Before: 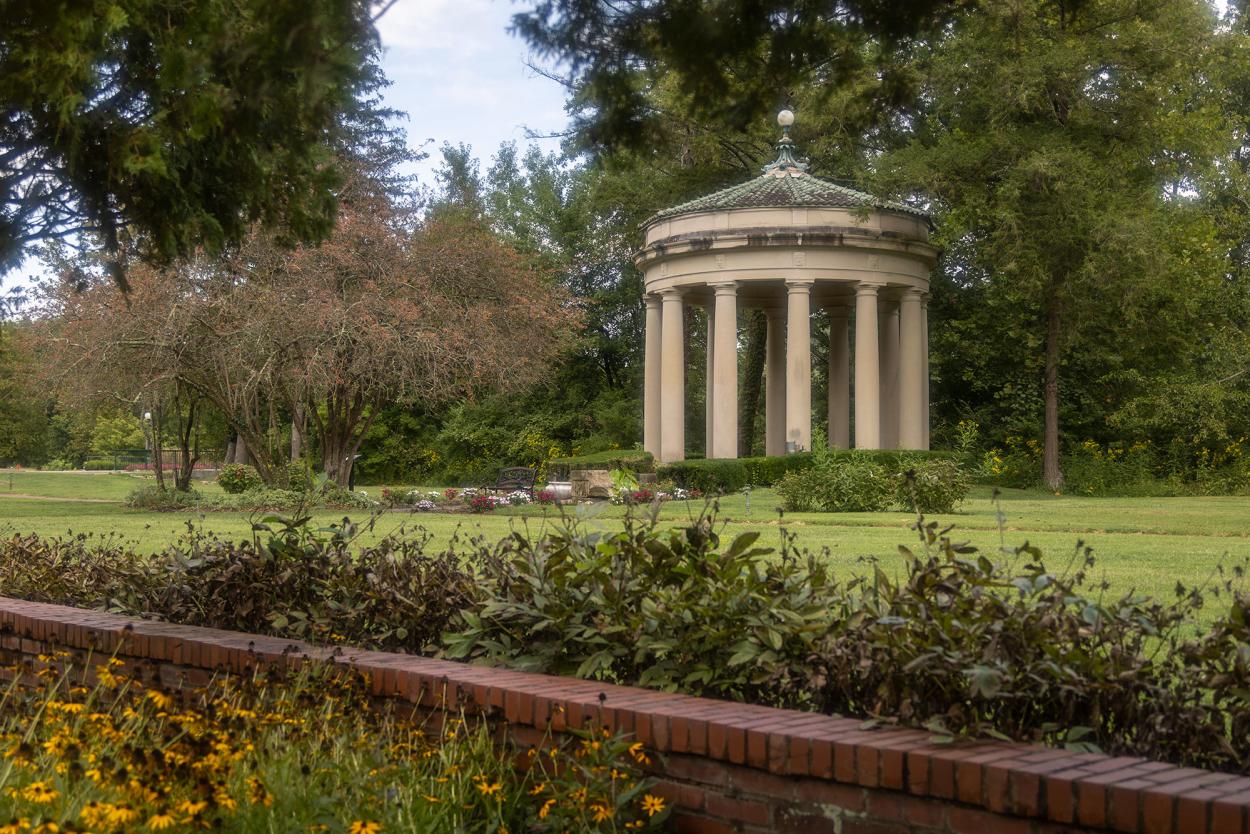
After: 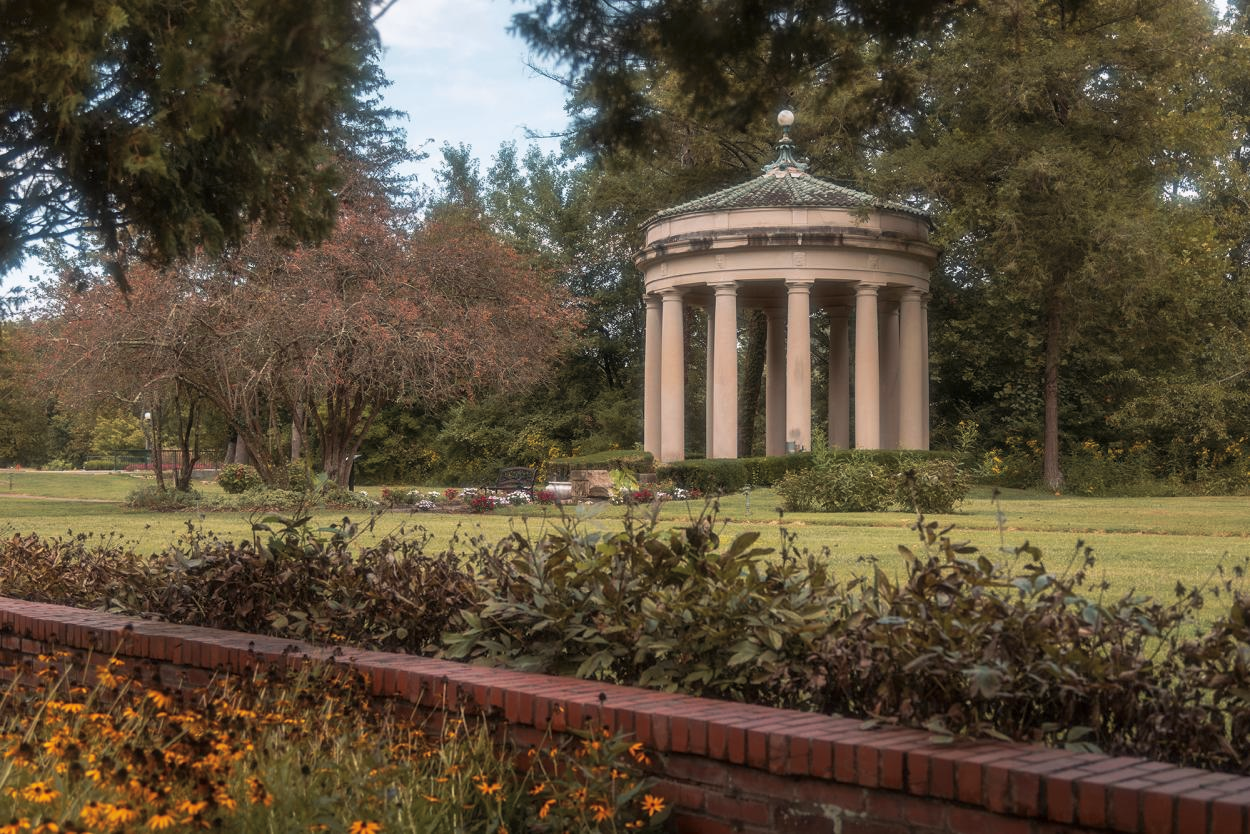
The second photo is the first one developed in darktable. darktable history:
tone curve: curves: ch0 [(0, 0) (0.003, 0.003) (0.011, 0.015) (0.025, 0.031) (0.044, 0.056) (0.069, 0.083) (0.1, 0.113) (0.136, 0.145) (0.177, 0.184) (0.224, 0.225) (0.277, 0.275) (0.335, 0.327) (0.399, 0.385) (0.468, 0.447) (0.543, 0.528) (0.623, 0.611) (0.709, 0.703) (0.801, 0.802) (0.898, 0.902) (1, 1)], preserve colors none
color look up table: target L [95.28, 83.49, 90.29, 82.86, 80.26, 71.95, 68.69, 65.52, 63.85, 56.18, 48.01, 30.98, 200.63, 82.51, 73.67, 60.85, 55.49, 60.83, 53.62, 54.5, 50.84, 46.51, 35.59, 30.48, 30.06, 0, 90.26, 72.8, 75.51, 65.17, 58, 48.64, 59.04, 54.93, 54, 49.01, 48.3, 41.31, 42.36, 26.89, 22.51, 16.05, 7.07, 92.41, 82.11, 70.07, 67.21, 53.64, 45.44], target a [-11.94, -53.5, -18.95, 6.559, -5.034, -49.8, -39.27, -13.3, 10.37, -38.39, -6.467, -23.63, 0, 10.64, 30.37, 60.22, 66.17, 23.33, 52.23, 76.78, 73.8, 70.64, 60.24, 49.8, 9.438, 0, 11.59, 33.89, -4.986, 47.07, 66.16, 76.61, -6.164, 22.51, -1.244, 74.57, 20.61, 38.3, 1.279, 56.15, -5.484, 32.94, 29.92, -20.4, -41.88, -32.47, -23.83, -20.58, -23.6], target b [81.48, 7.289, 67.8, 40.65, 10.55, 46.09, 9.517, 41.12, 58.09, 32.52, 33.6, 13.27, 0, 79.16, 37.54, 63.89, 26.35, 25.12, 63.4, 69.4, 67.8, 35.82, 42.66, 43.08, 11.59, 0, -2.823, -27.76, -24.87, 4.666, 1.172, -40.66, -39.28, -5.387, 0.576, 2.167, -55.12, -29.42, -51.94, -51.69, -25.02, -8.439, -50.97, -10.05, -16.73, -15.37, -34.26, -26.85, -7.556], num patches 49
